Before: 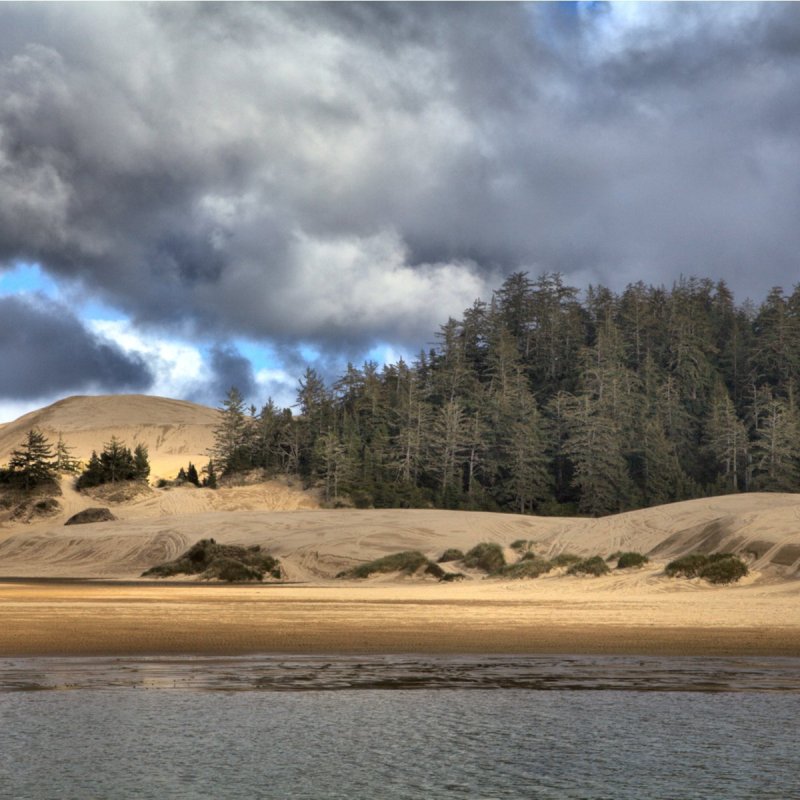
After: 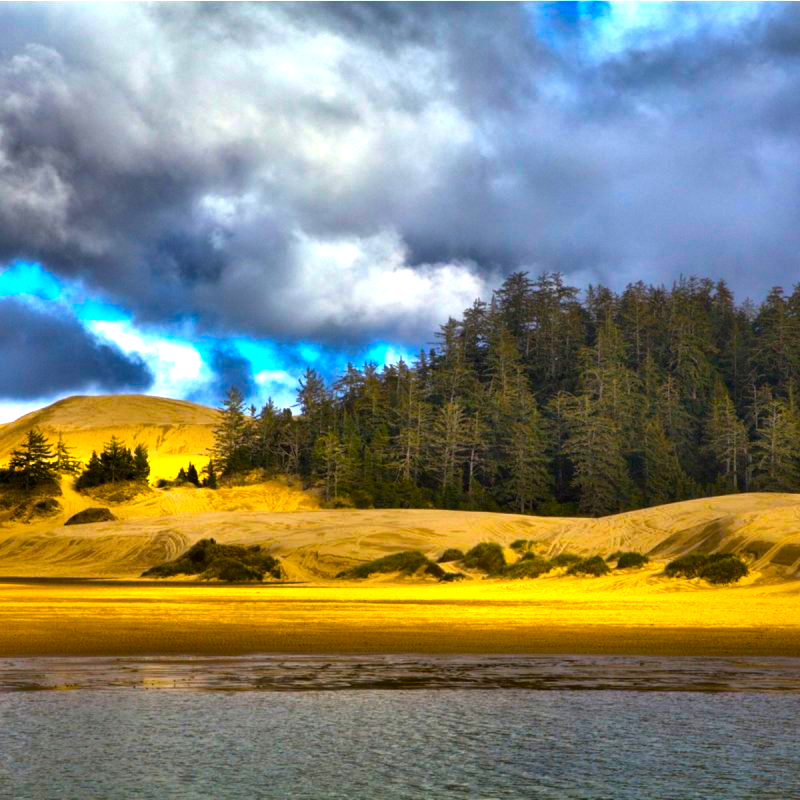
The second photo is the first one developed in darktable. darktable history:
tone equalizer: on, module defaults
color balance rgb: linear chroma grading › shadows -40%, linear chroma grading › highlights 40%, linear chroma grading › global chroma 45%, linear chroma grading › mid-tones -30%, perceptual saturation grading › global saturation 55%, perceptual saturation grading › highlights -50%, perceptual saturation grading › mid-tones 40%, perceptual saturation grading › shadows 30%, perceptual brilliance grading › global brilliance 20%, perceptual brilliance grading › shadows -40%, global vibrance 35%
